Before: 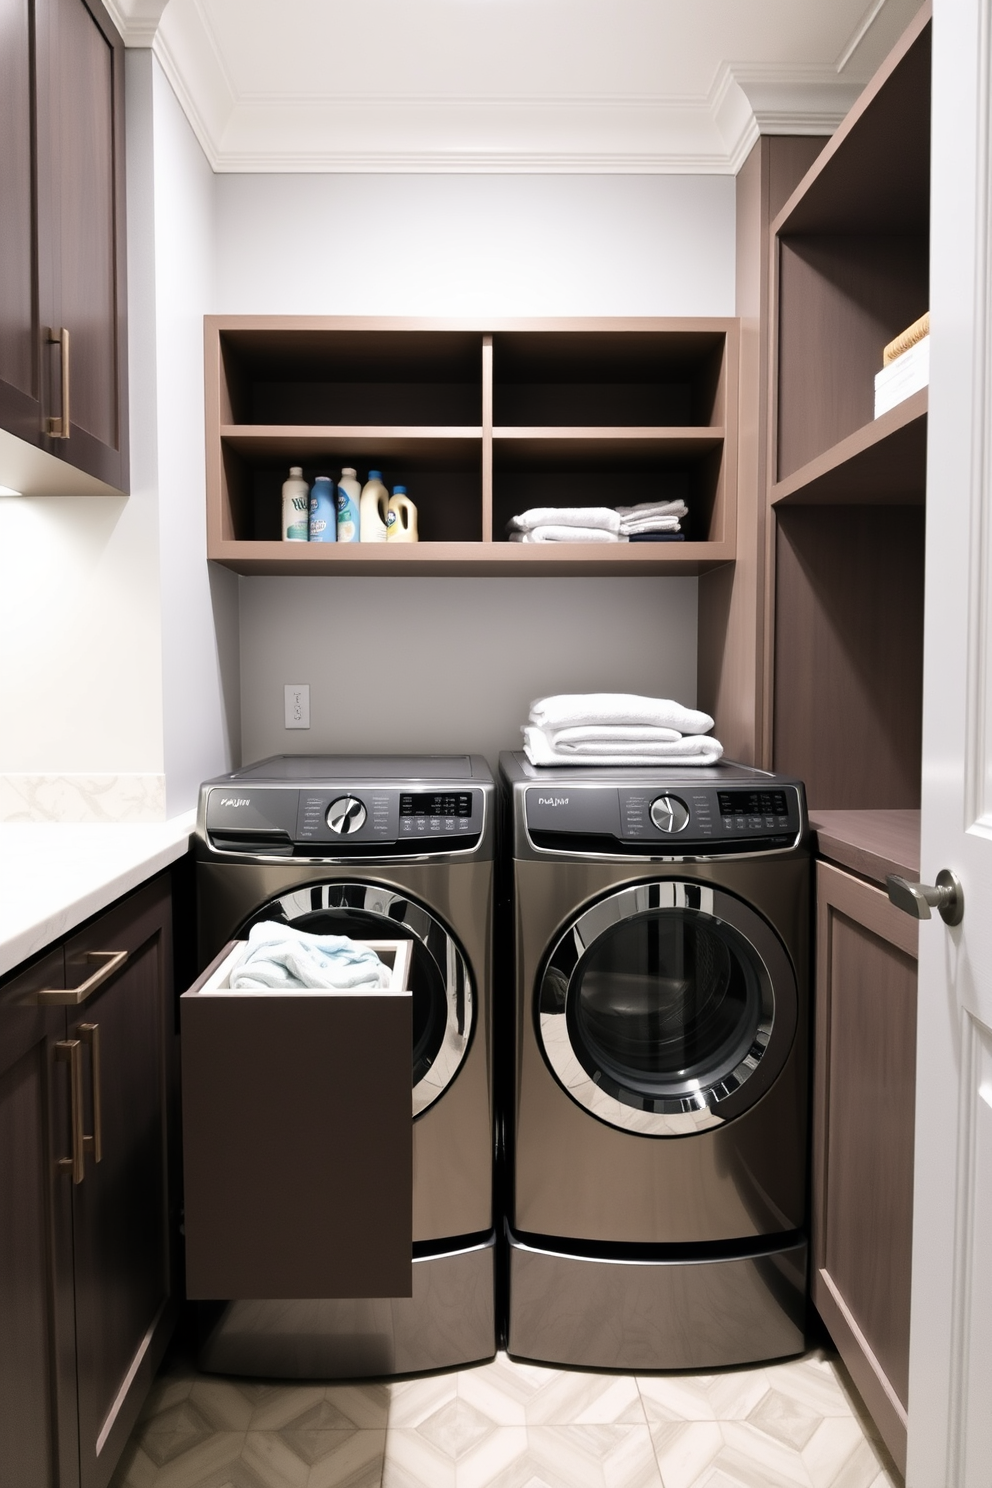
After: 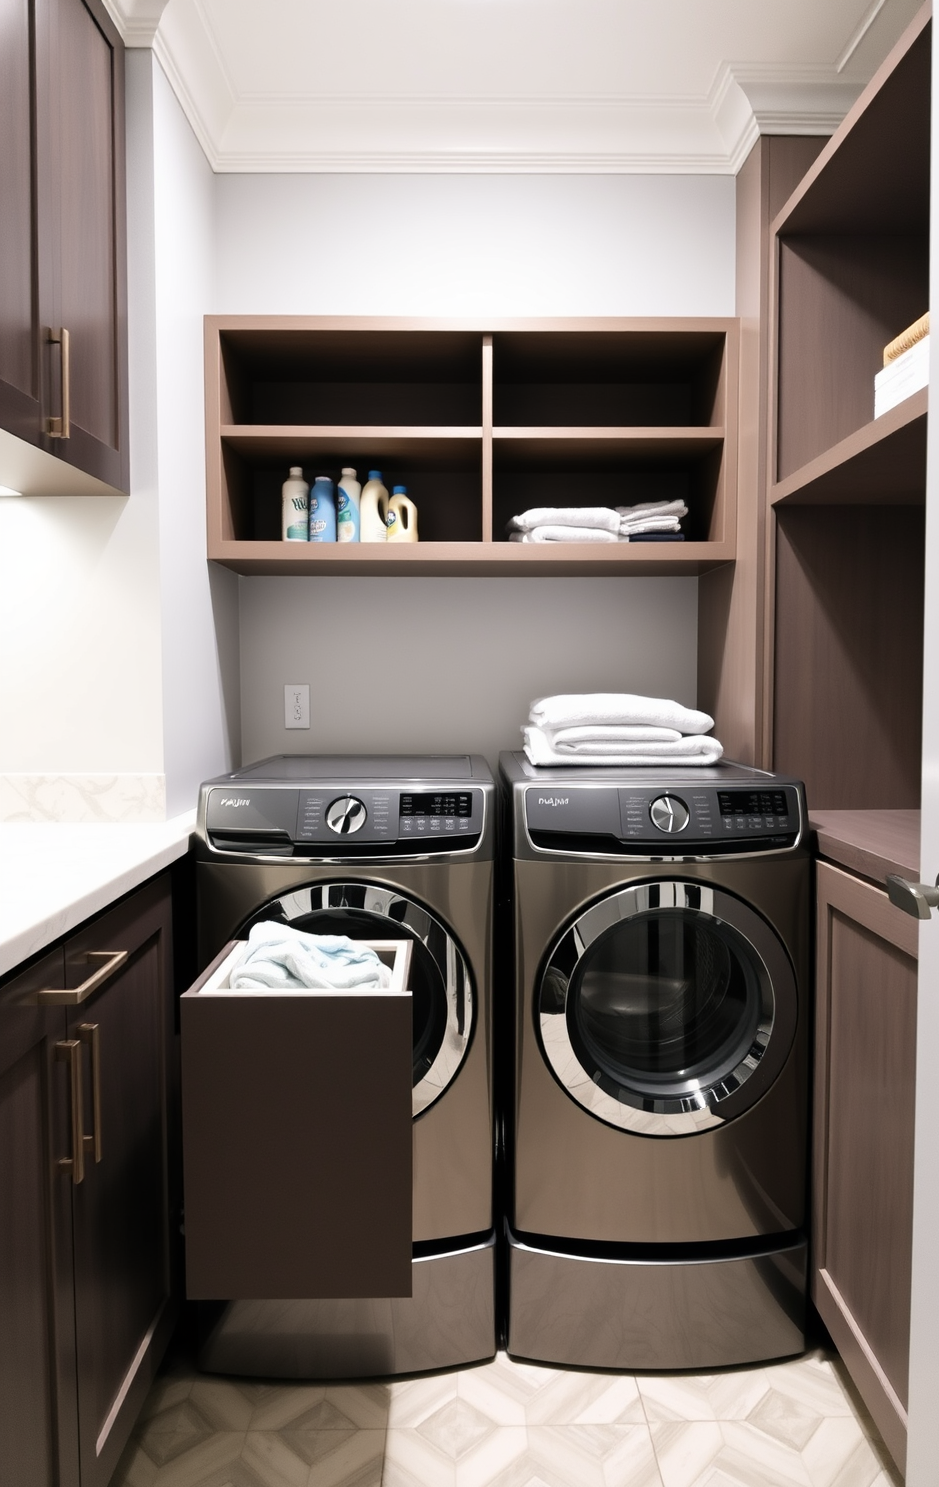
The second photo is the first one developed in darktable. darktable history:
crop and rotate: left 0%, right 5.281%
